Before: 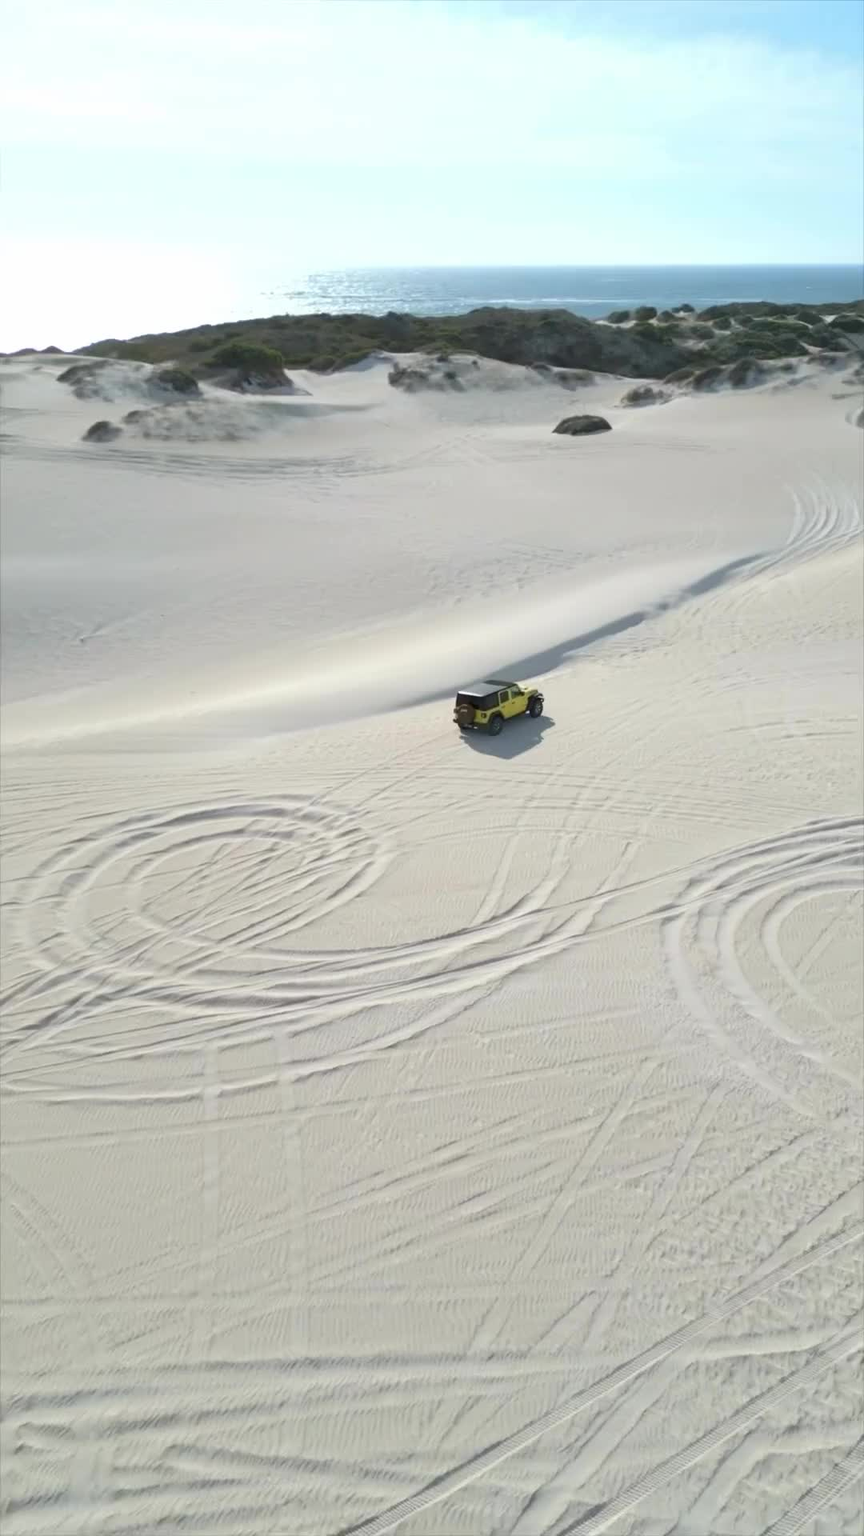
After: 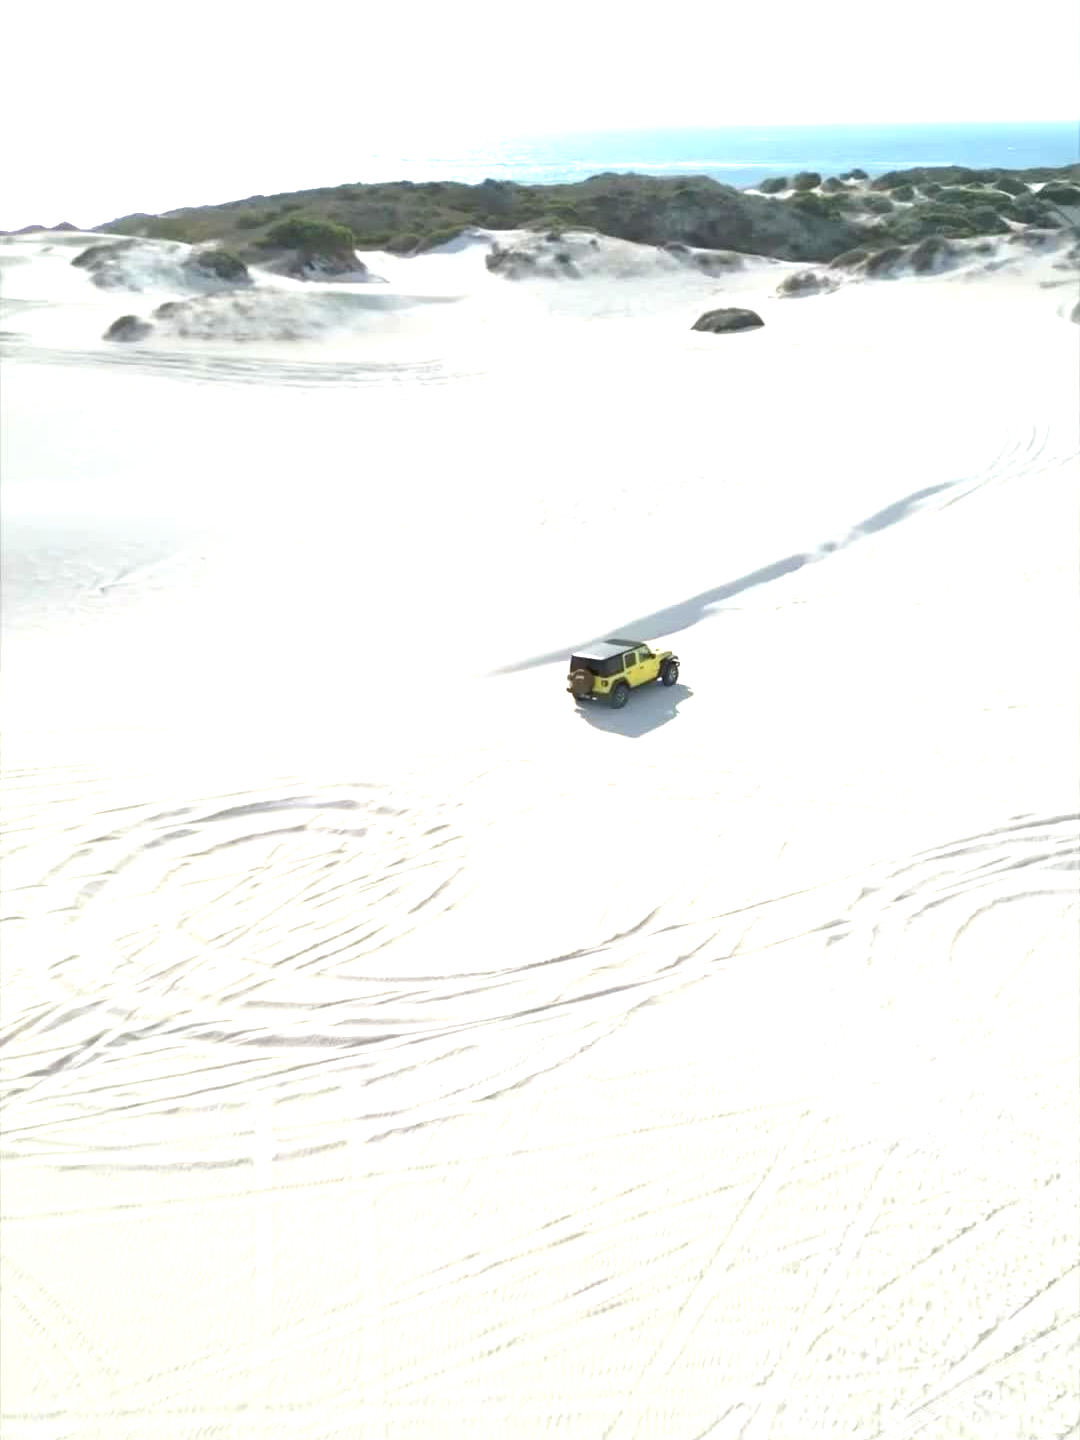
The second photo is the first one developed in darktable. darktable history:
crop: top 11.038%, bottom 13.962%
exposure: exposure 1.16 EV, compensate exposure bias true, compensate highlight preservation false
